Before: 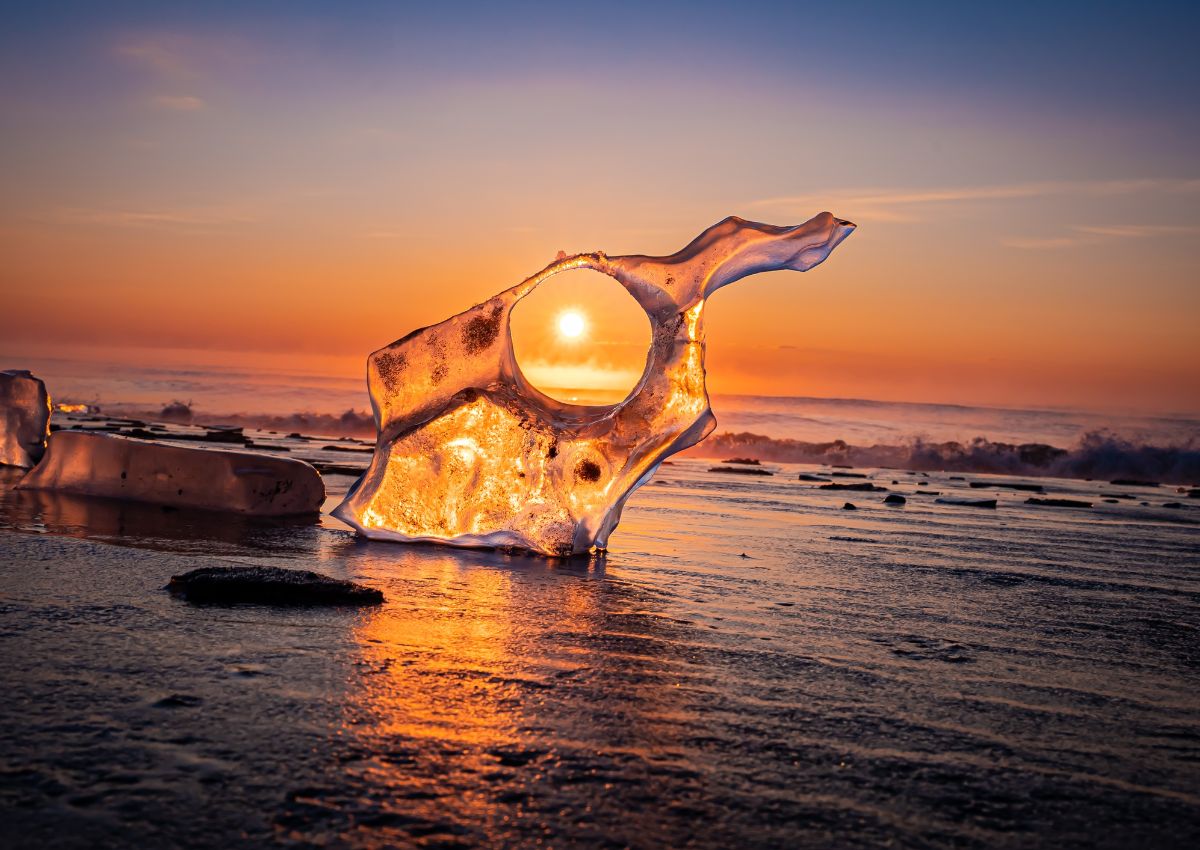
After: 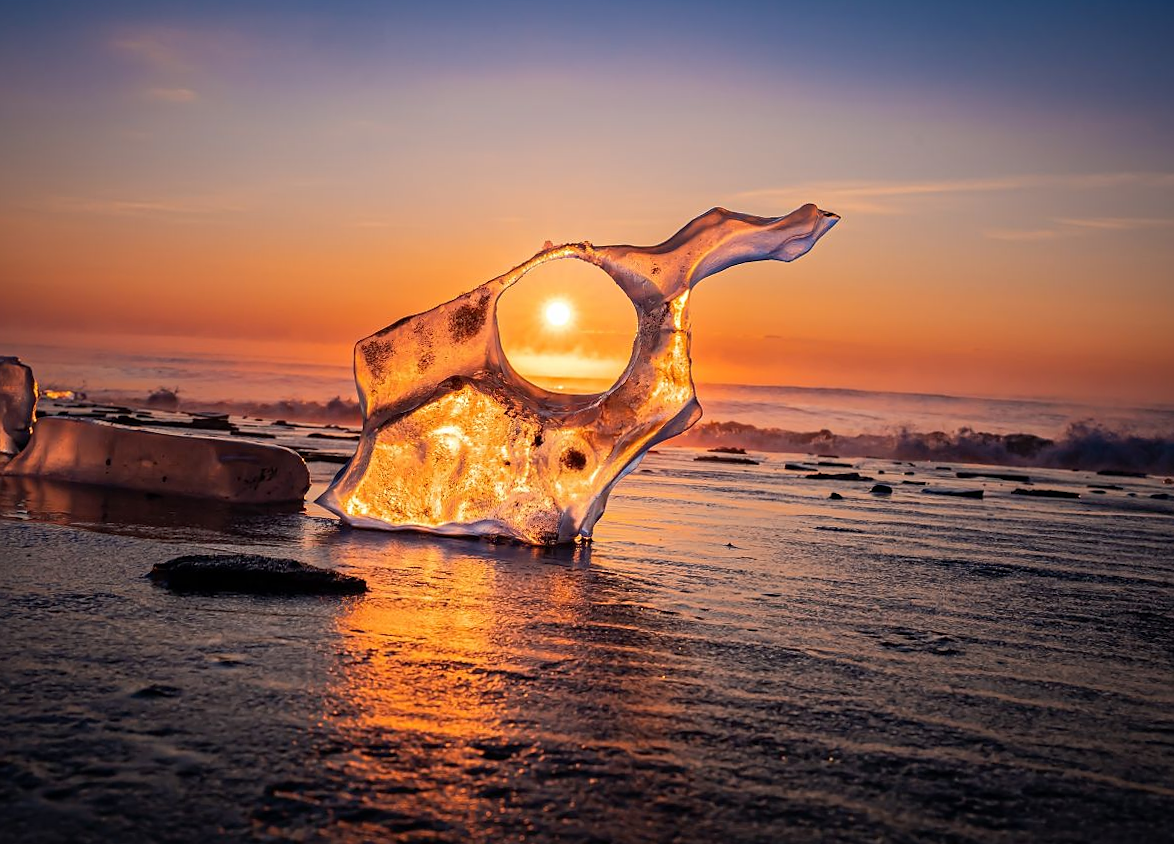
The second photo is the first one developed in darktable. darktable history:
rotate and perspective: rotation 0.226°, lens shift (vertical) -0.042, crop left 0.023, crop right 0.982, crop top 0.006, crop bottom 0.994
sharpen: radius 0.969, amount 0.604
